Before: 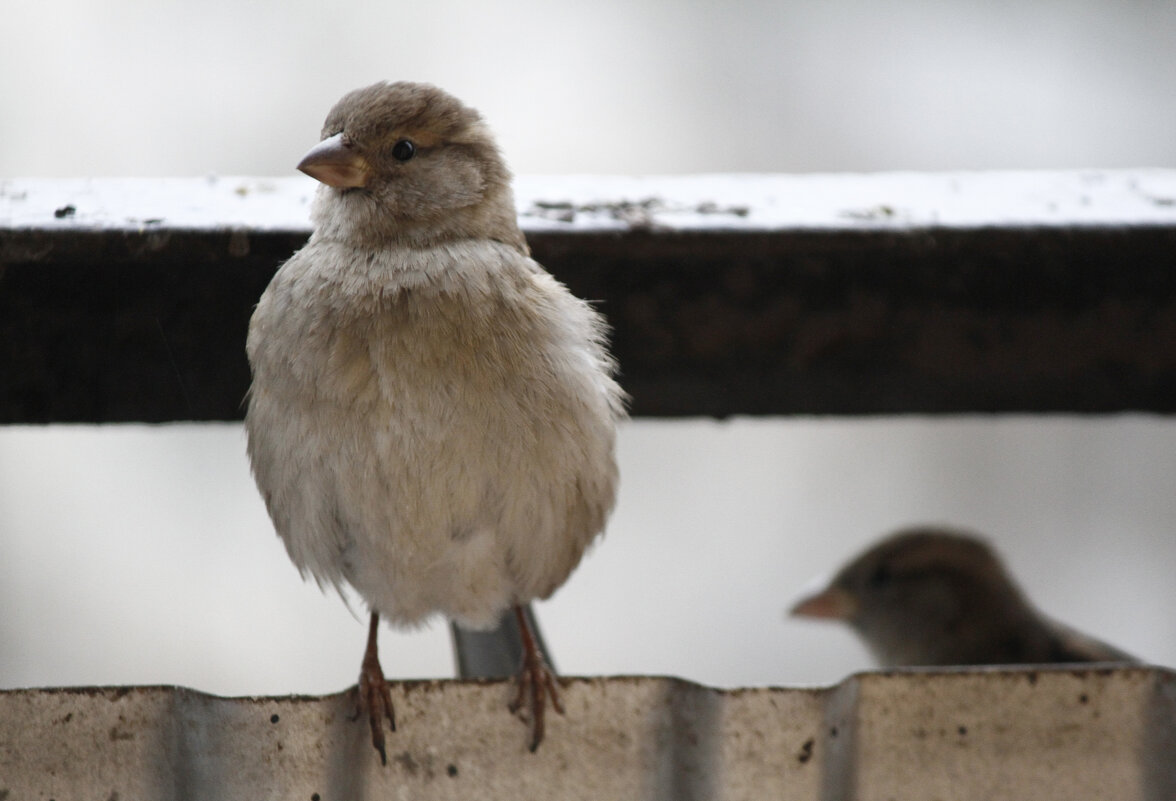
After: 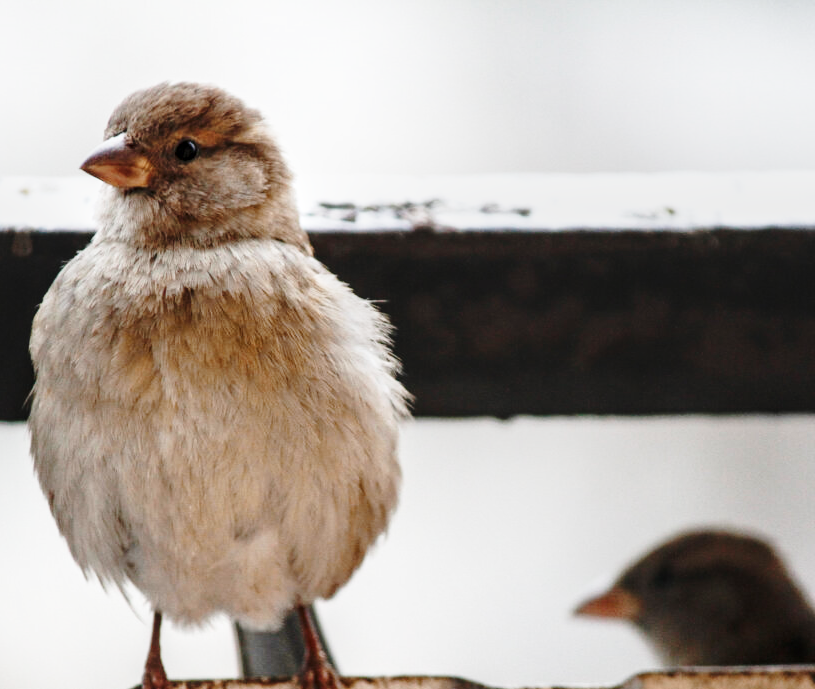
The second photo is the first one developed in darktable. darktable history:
color zones: curves: ch2 [(0, 0.5) (0.143, 0.5) (0.286, 0.416) (0.429, 0.5) (0.571, 0.5) (0.714, 0.5) (0.857, 0.5) (1, 0.5)]
local contrast: on, module defaults
exposure: compensate exposure bias true, compensate highlight preservation false
base curve: curves: ch0 [(0, 0) (0.036, 0.037) (0.121, 0.228) (0.46, 0.76) (0.859, 0.983) (1, 1)], preserve colors none
crop: left 18.479%, right 12.2%, bottom 13.971%
